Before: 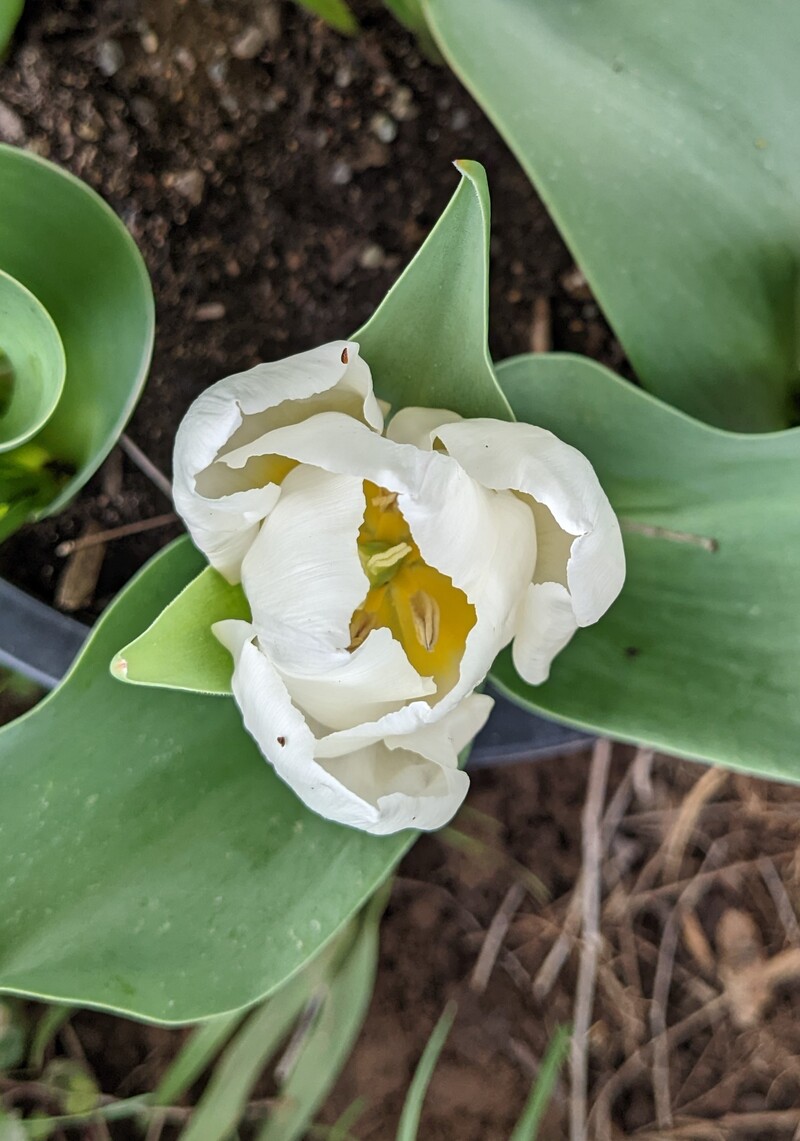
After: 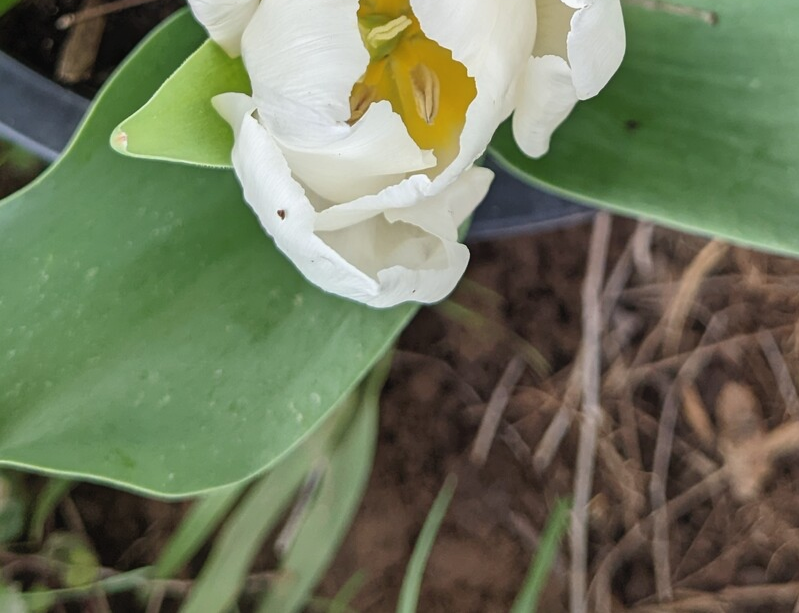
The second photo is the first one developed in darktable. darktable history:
contrast equalizer: octaves 7, y [[0.6 ×6], [0.55 ×6], [0 ×6], [0 ×6], [0 ×6]], mix -0.36
crop and rotate: top 46.237%
